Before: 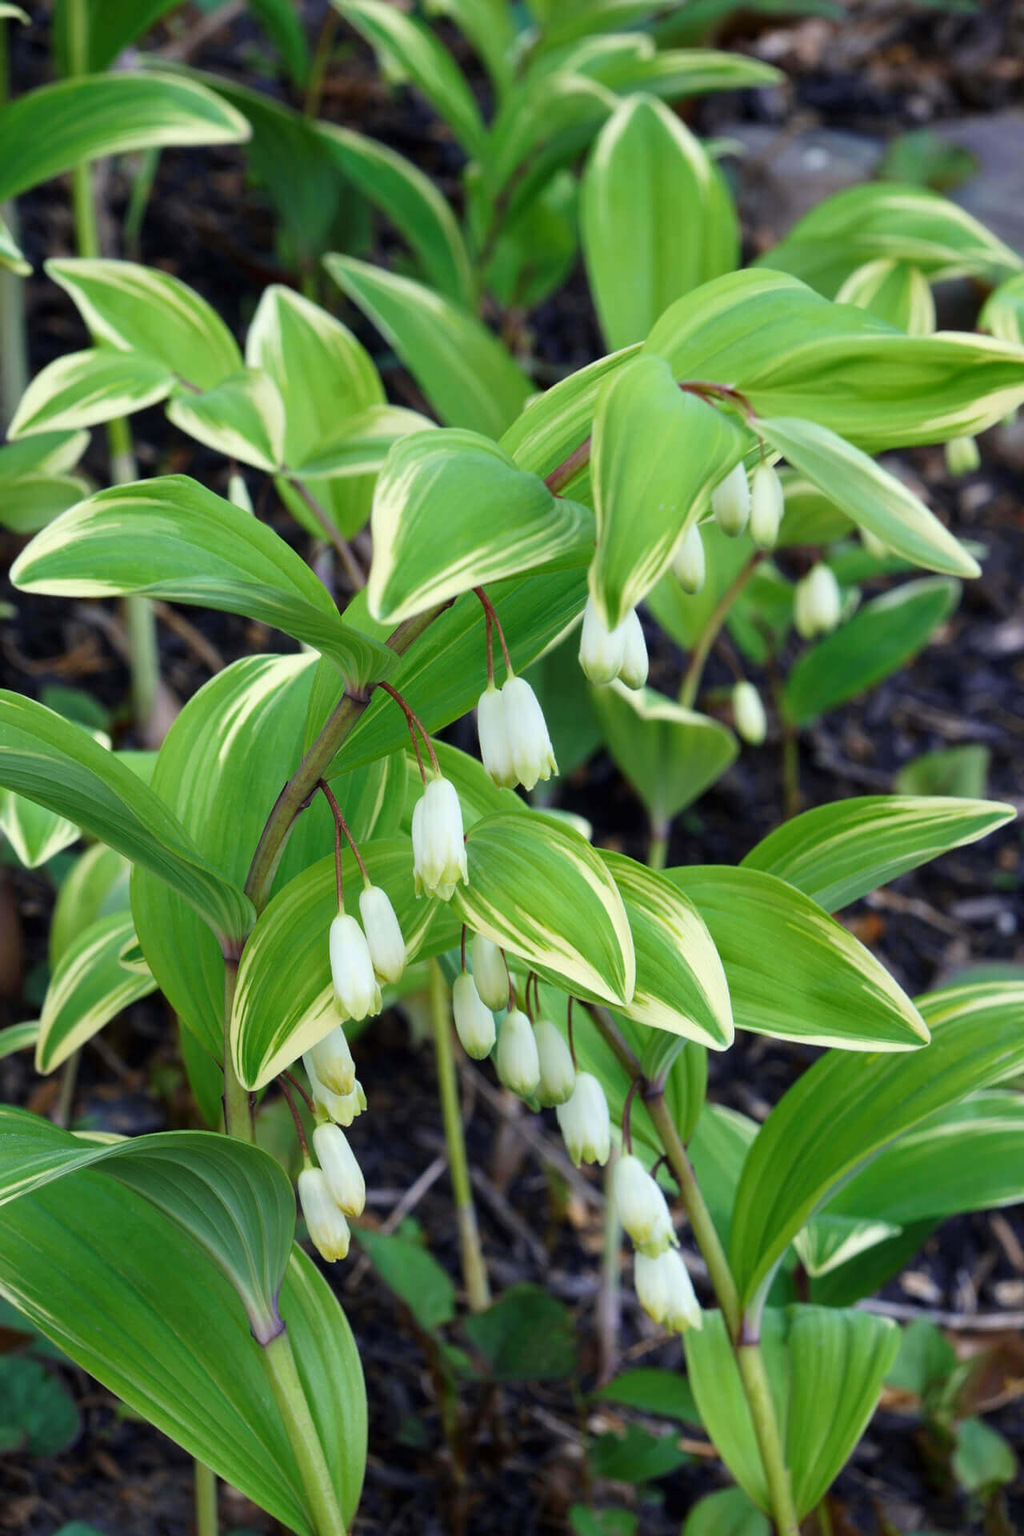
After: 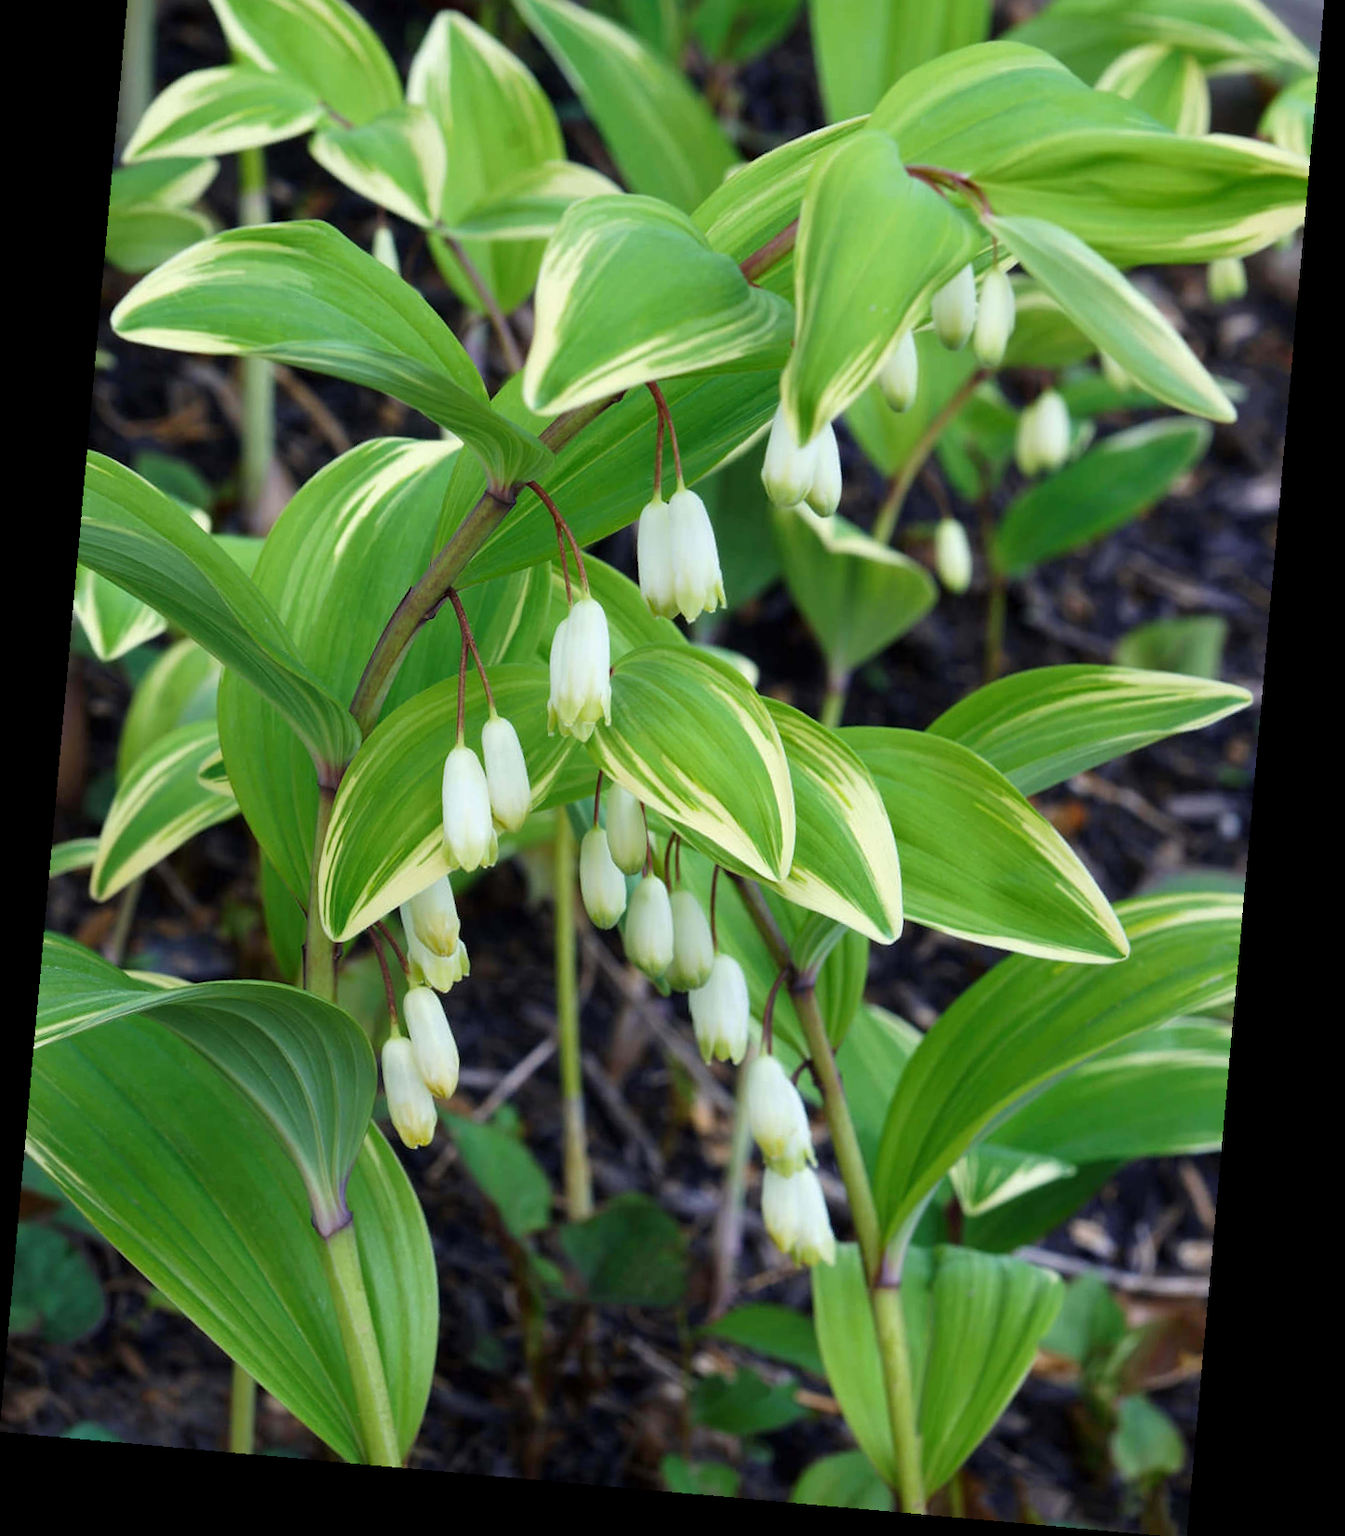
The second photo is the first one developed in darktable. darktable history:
rotate and perspective: rotation 5.12°, automatic cropping off
crop and rotate: top 18.507%
